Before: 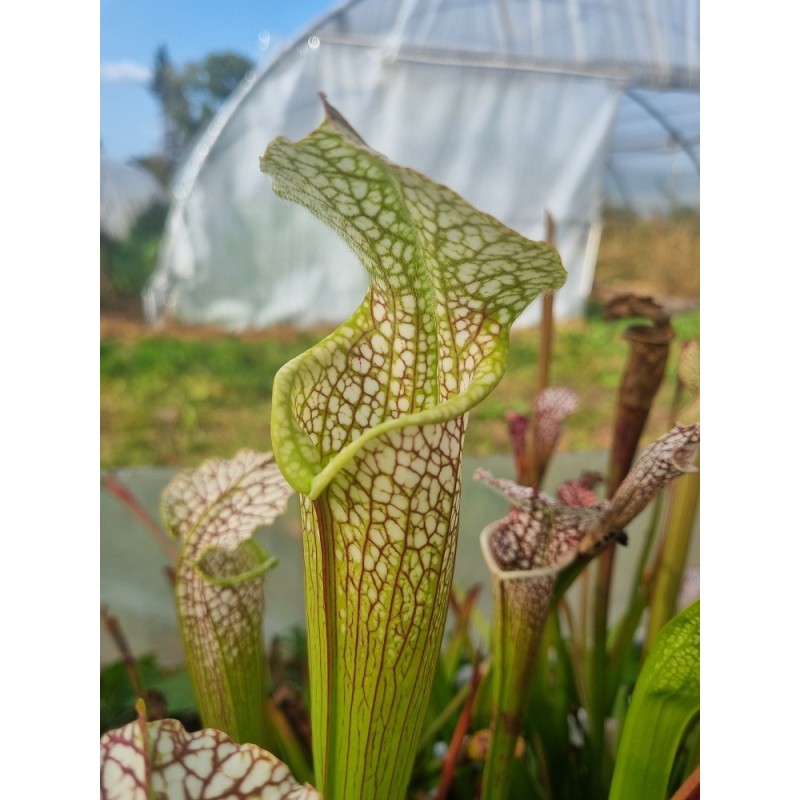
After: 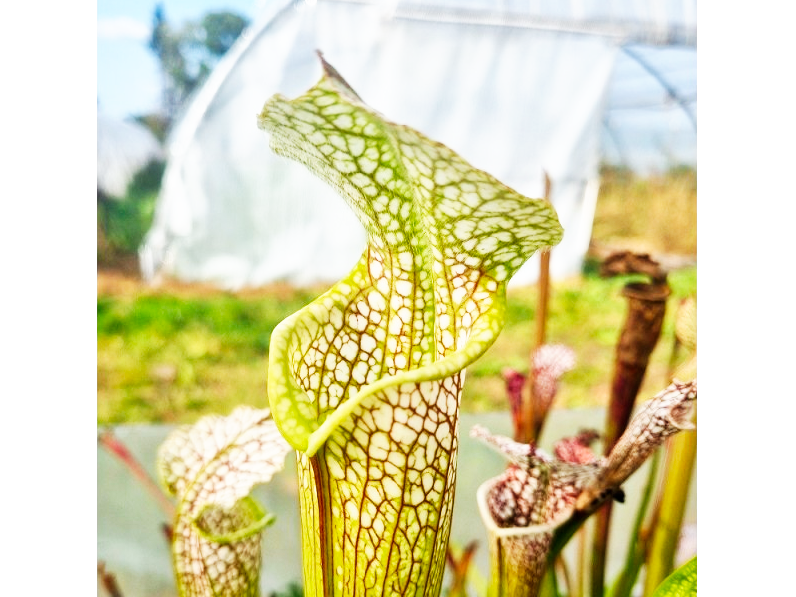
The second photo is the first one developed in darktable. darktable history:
crop: left 0.387%, top 5.469%, bottom 19.809%
contrast equalizer: octaves 7, y [[0.6 ×6], [0.55 ×6], [0 ×6], [0 ×6], [0 ×6]], mix 0.29
base curve: curves: ch0 [(0, 0) (0.007, 0.004) (0.027, 0.03) (0.046, 0.07) (0.207, 0.54) (0.442, 0.872) (0.673, 0.972) (1, 1)], preserve colors none
